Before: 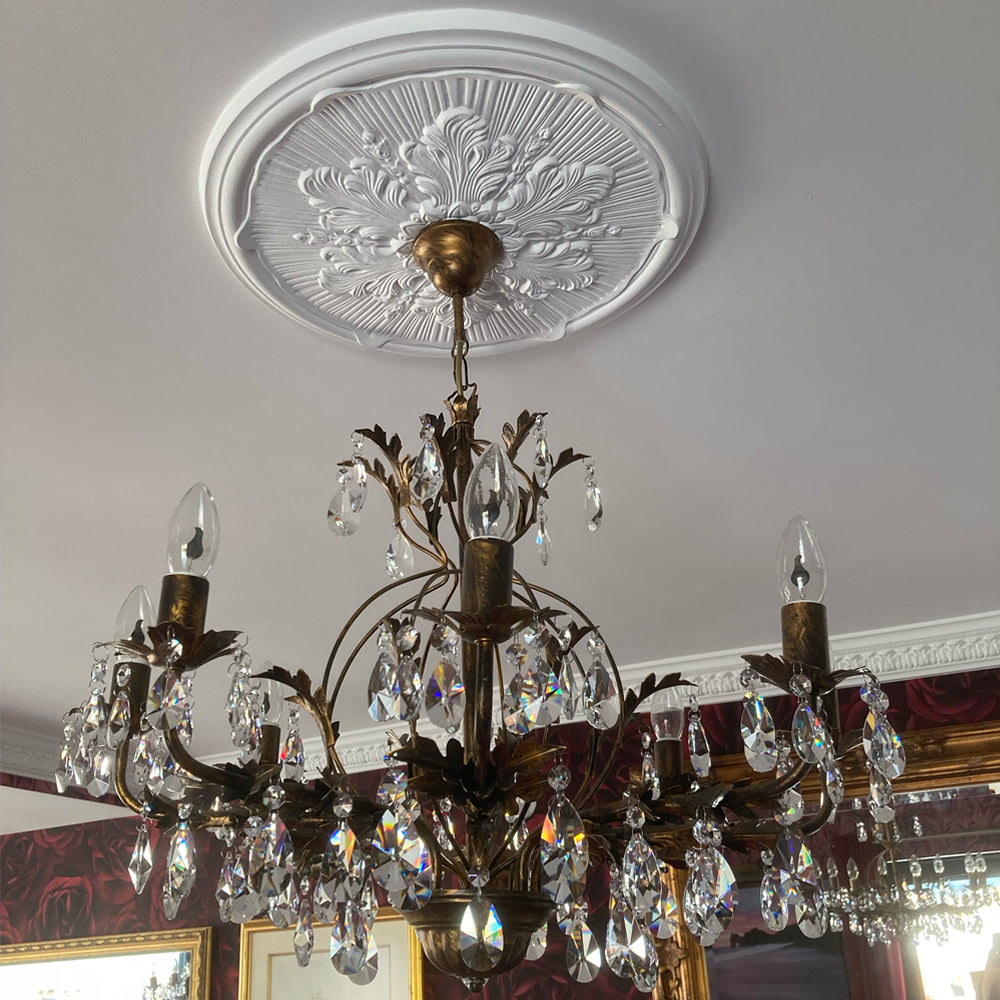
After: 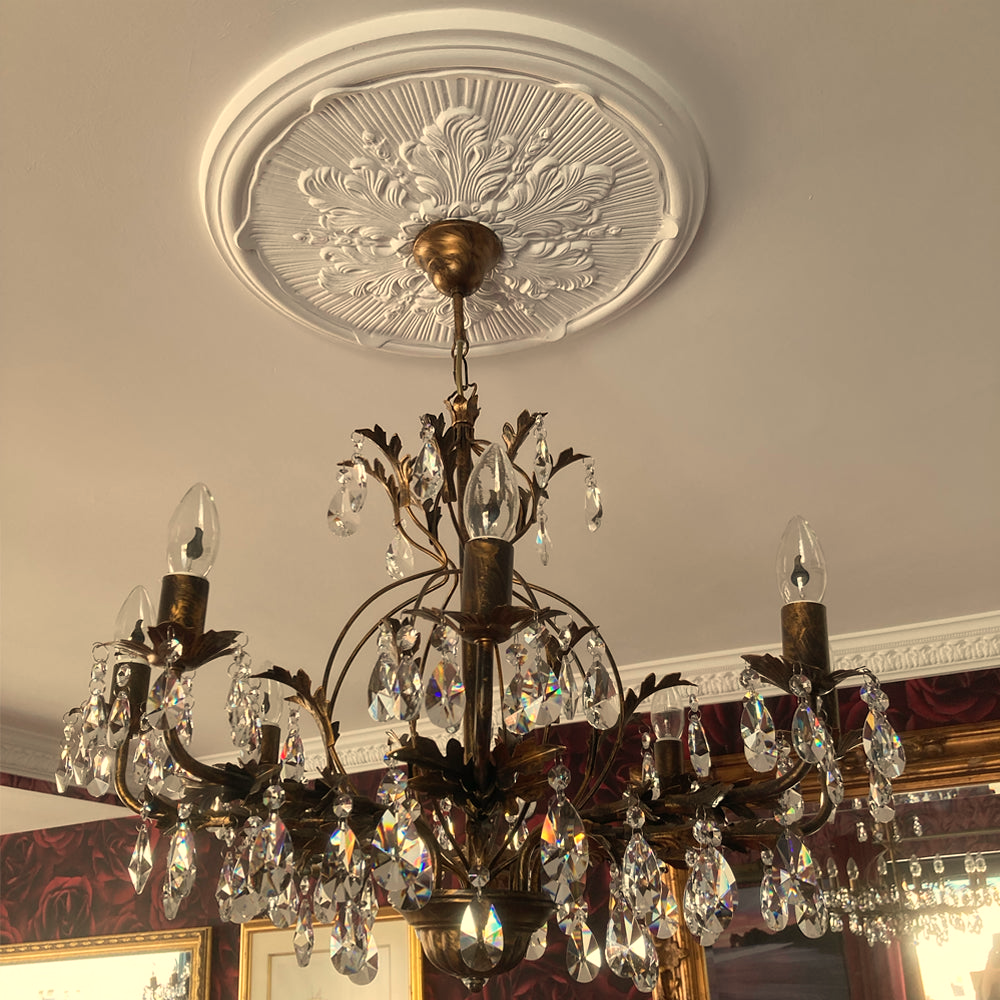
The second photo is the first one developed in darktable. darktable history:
contrast brightness saturation: saturation -0.05
white balance: red 1.123, blue 0.83
